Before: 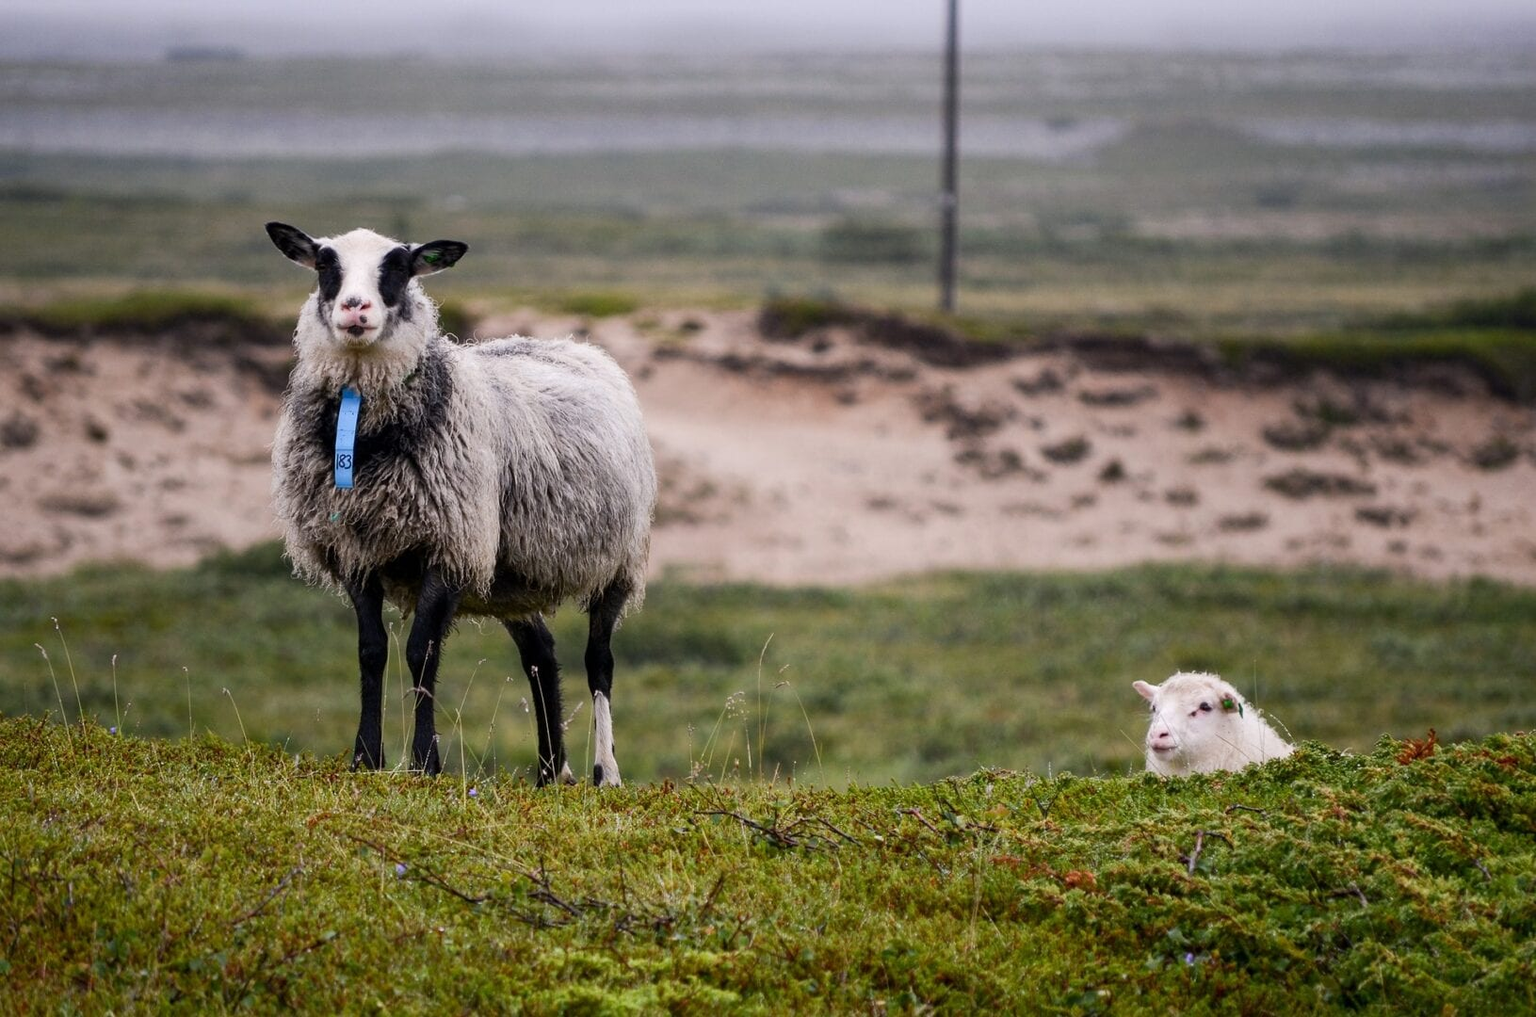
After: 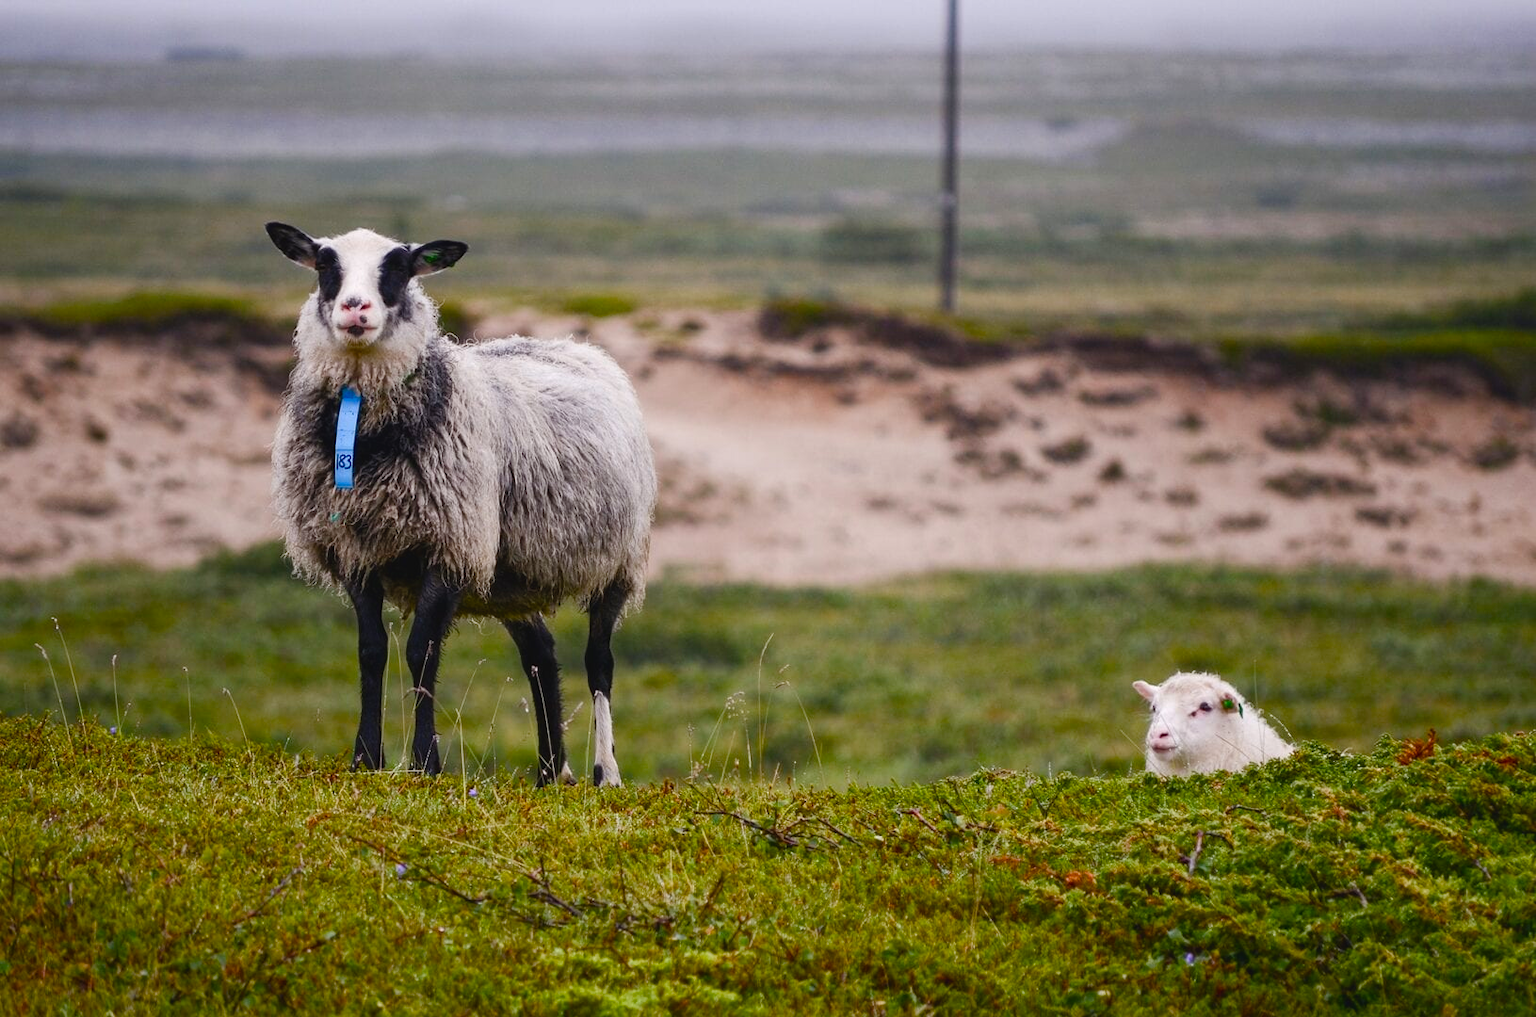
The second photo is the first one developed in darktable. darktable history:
color balance rgb: global offset › luminance 0.476%, global offset › hue 169.42°, perceptual saturation grading › global saturation 44.962%, perceptual saturation grading › highlights -50.283%, perceptual saturation grading › shadows 30.91%, global vibrance 10.786%
